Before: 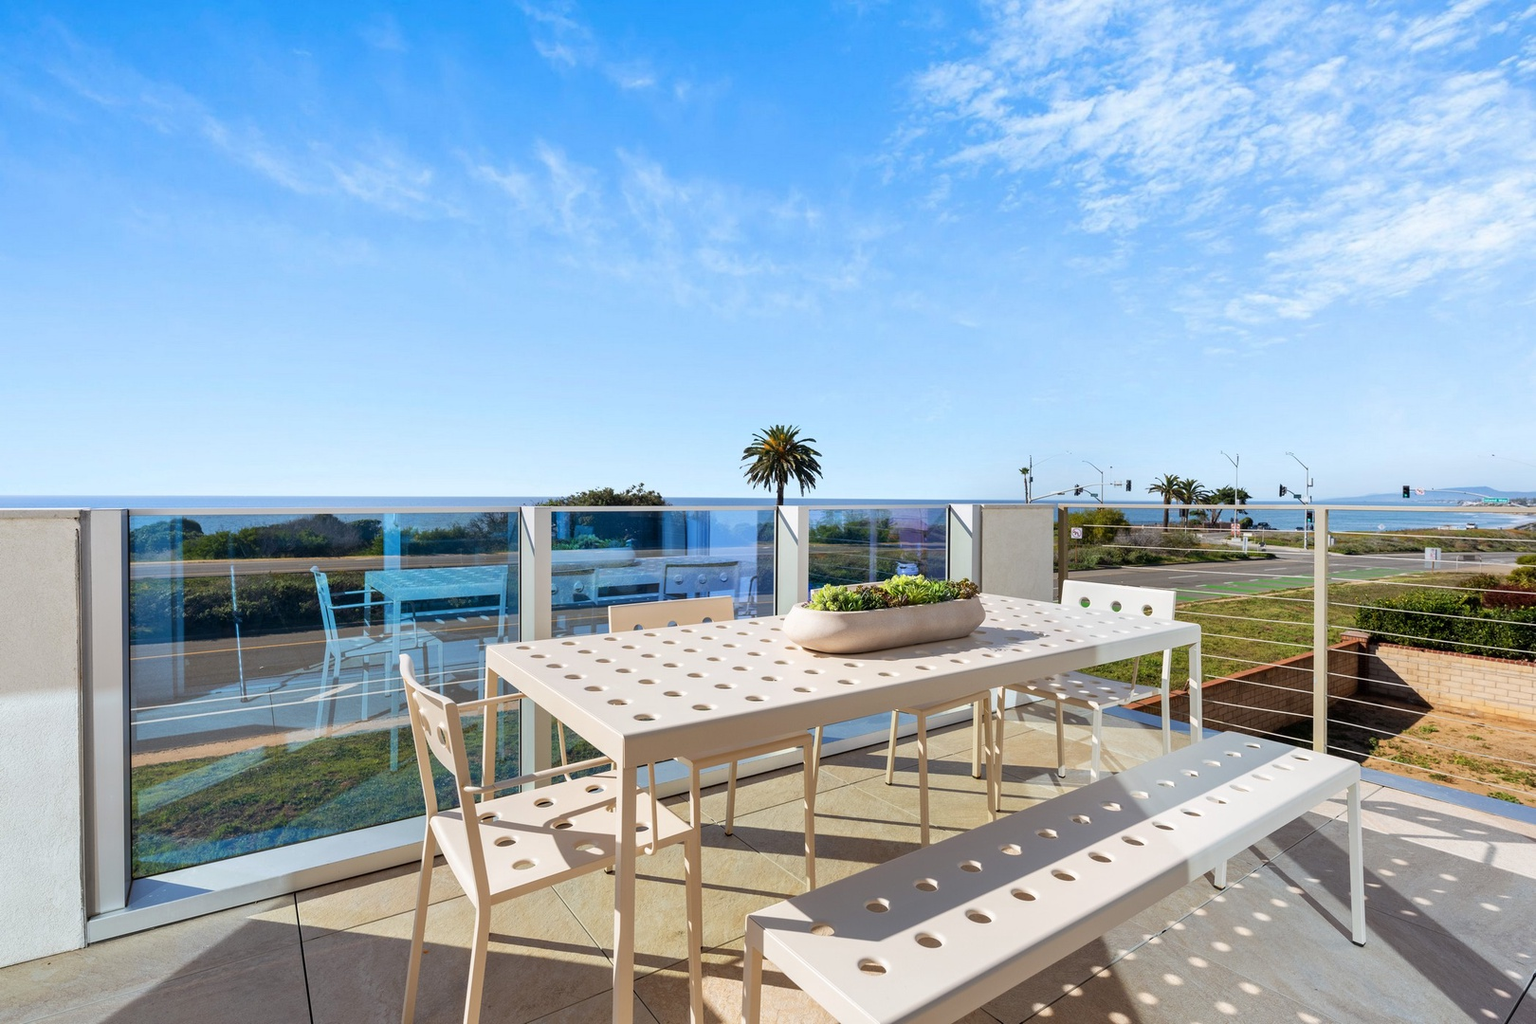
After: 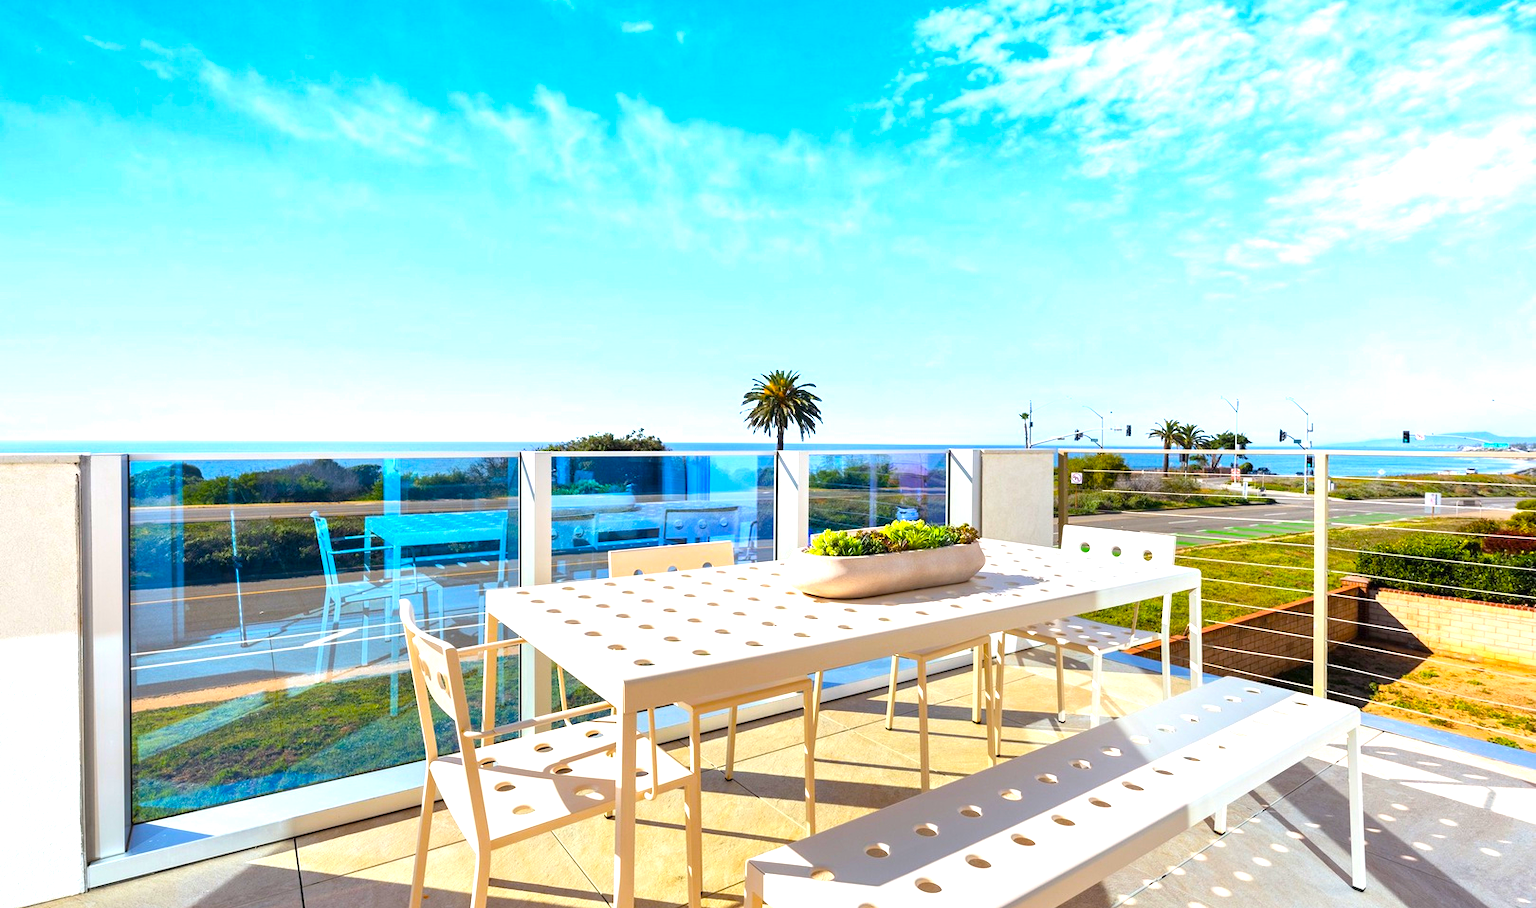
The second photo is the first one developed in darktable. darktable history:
crop and rotate: top 5.495%, bottom 5.782%
exposure: black level correction 0, exposure 0.898 EV, compensate exposure bias true, compensate highlight preservation false
color balance rgb: linear chroma grading › global chroma 8.92%, perceptual saturation grading › global saturation 30.856%, global vibrance 20%
